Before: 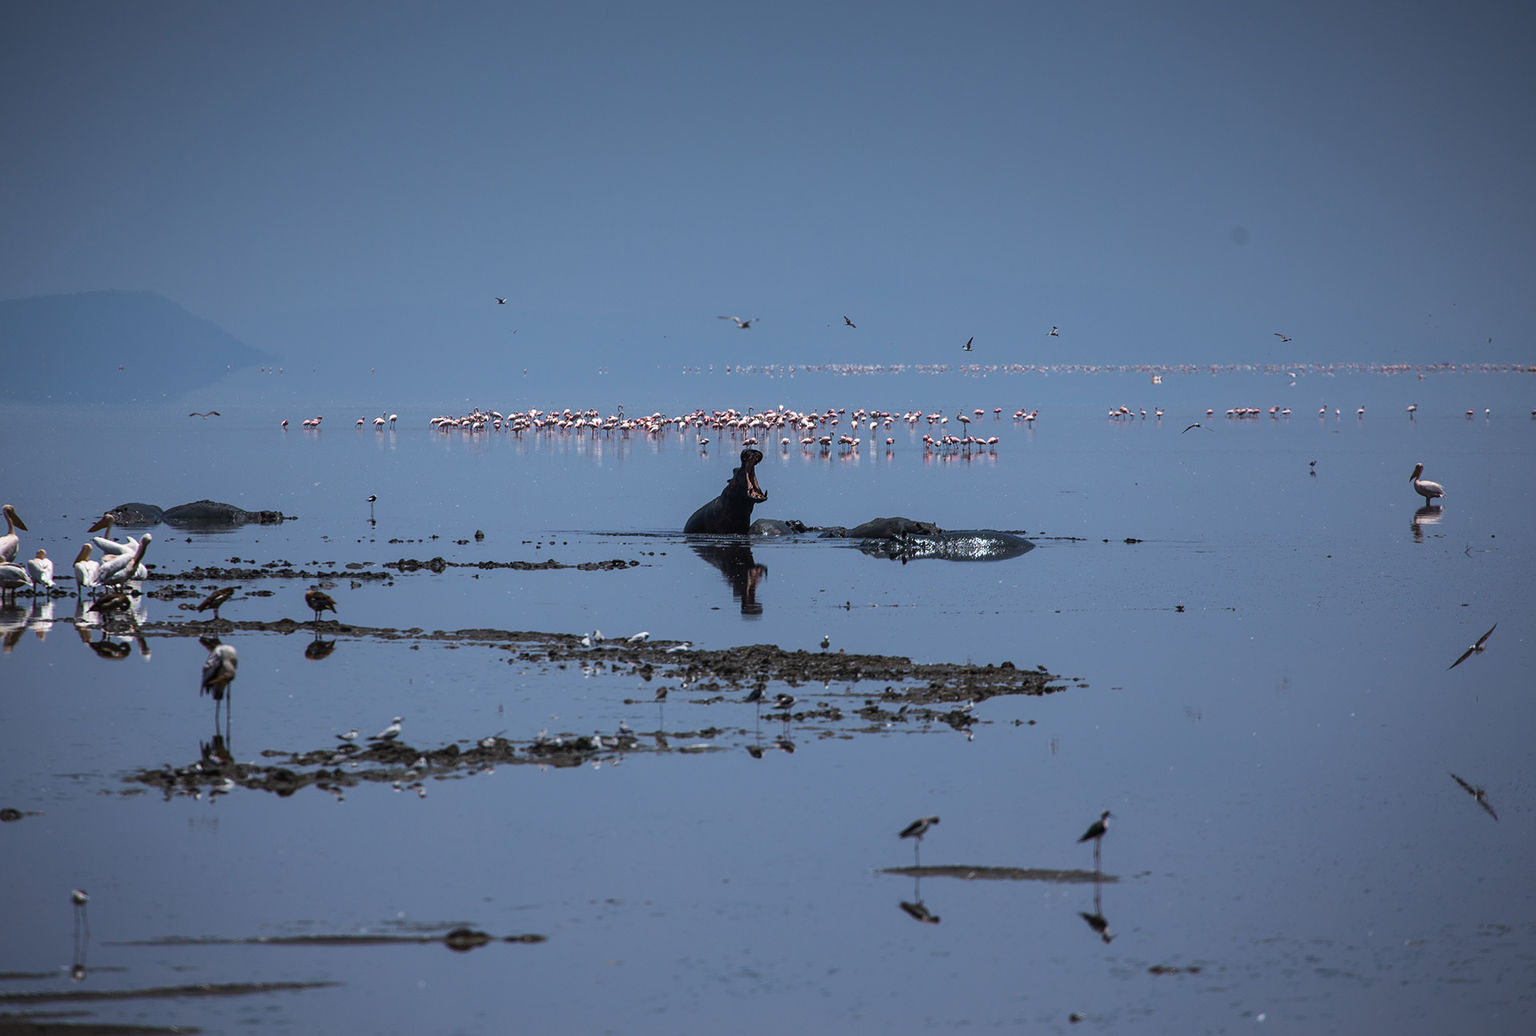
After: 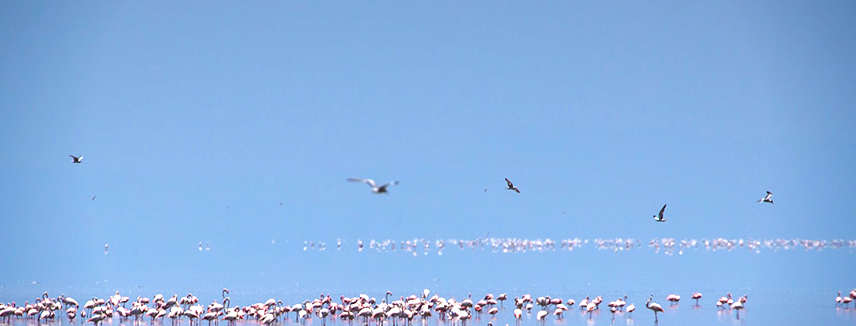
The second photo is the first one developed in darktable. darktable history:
crop: left 28.647%, top 16.797%, right 26.75%, bottom 57.96%
base curve: preserve colors none
vignetting: fall-off start 79.67%, saturation 0.376
shadows and highlights: shadows -25.15, highlights 48.45, soften with gaussian
exposure: compensate highlight preservation false
color balance rgb: perceptual saturation grading › global saturation 20%, perceptual saturation grading › highlights -25.52%, perceptual saturation grading › shadows 25.205%, perceptual brilliance grading › global brilliance 29.957%
